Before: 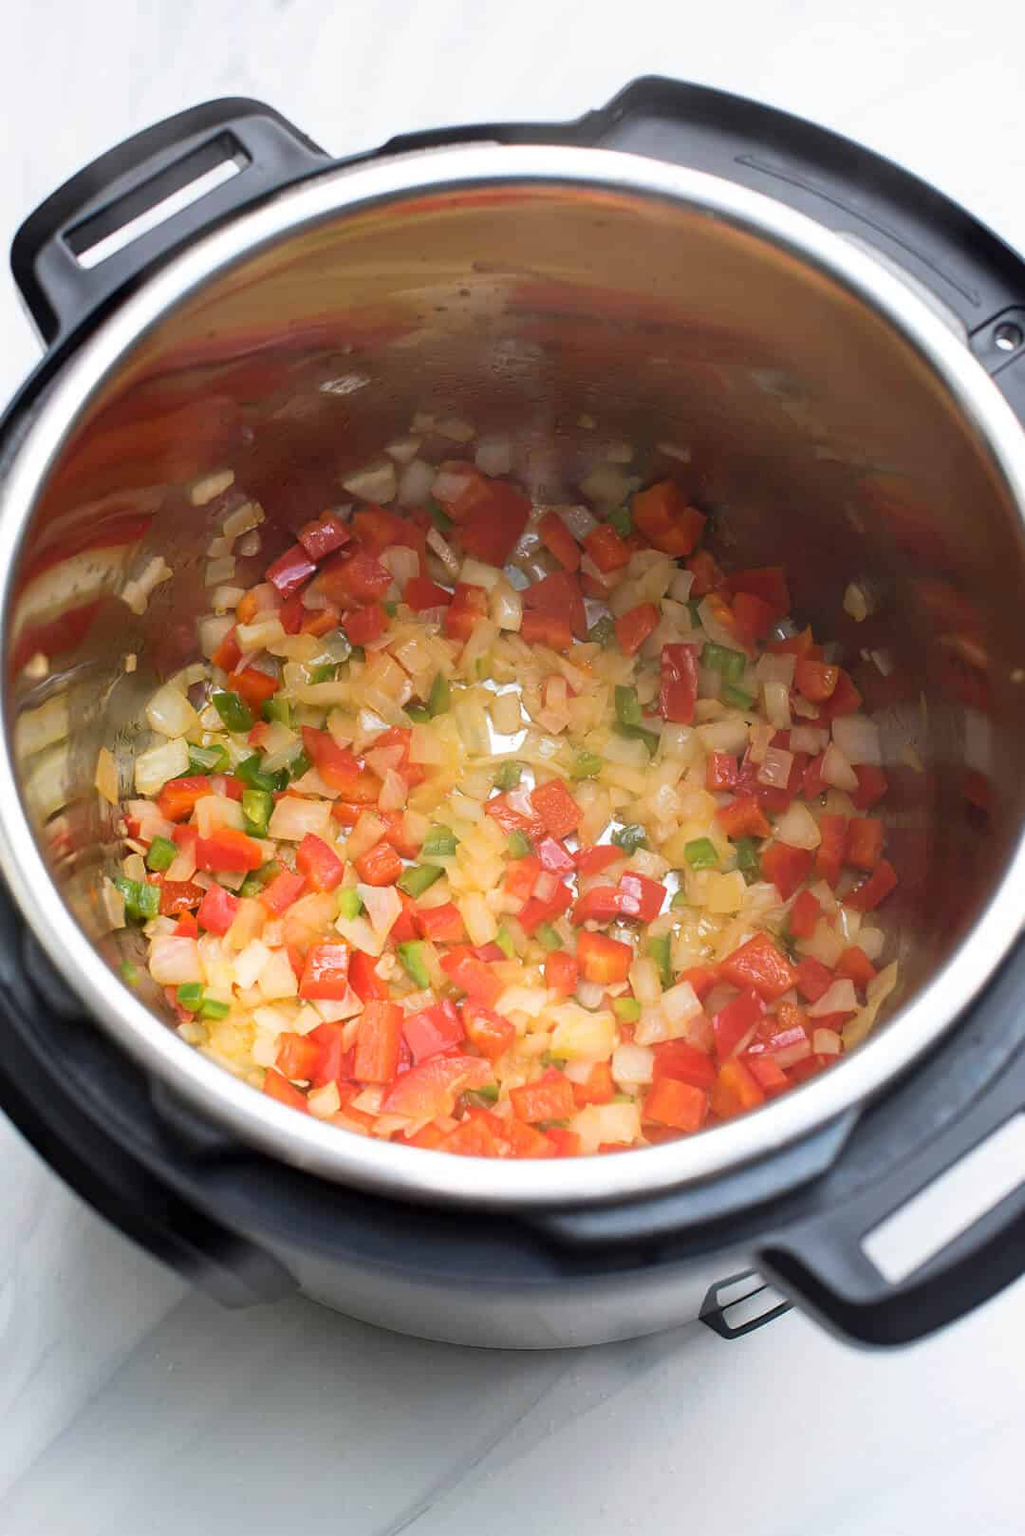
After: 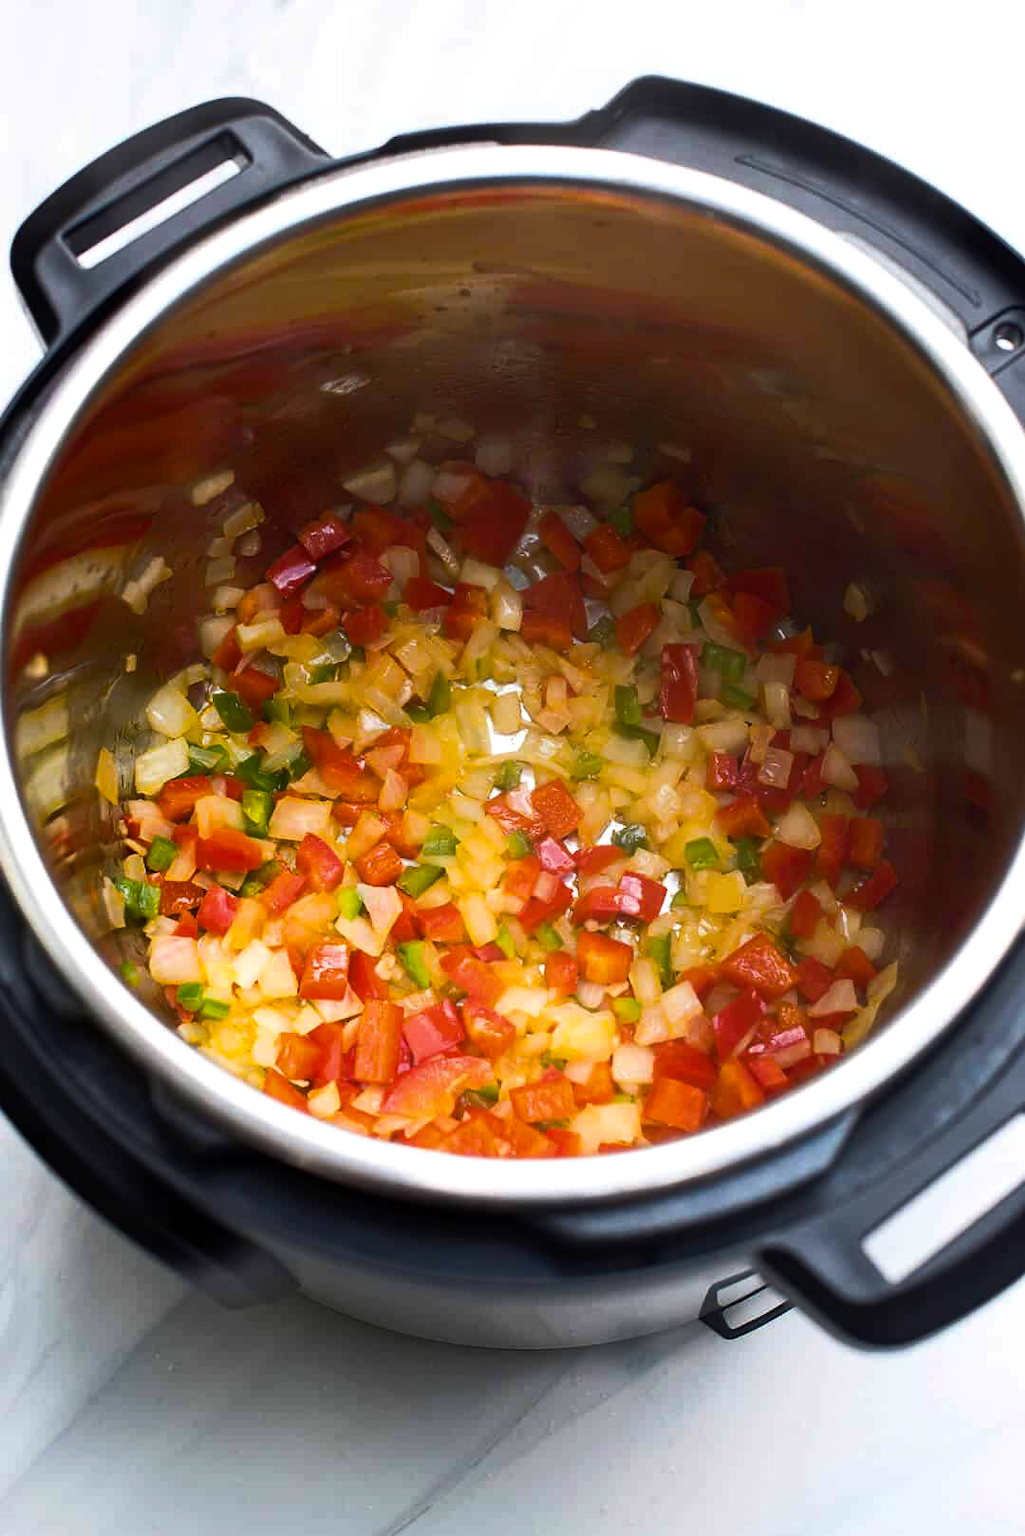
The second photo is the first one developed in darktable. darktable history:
color balance rgb: perceptual saturation grading › global saturation 30.381%, perceptual brilliance grading › highlights 3.133%, perceptual brilliance grading › mid-tones -18.66%, perceptual brilliance grading › shadows -40.961%, global vibrance 15.266%
